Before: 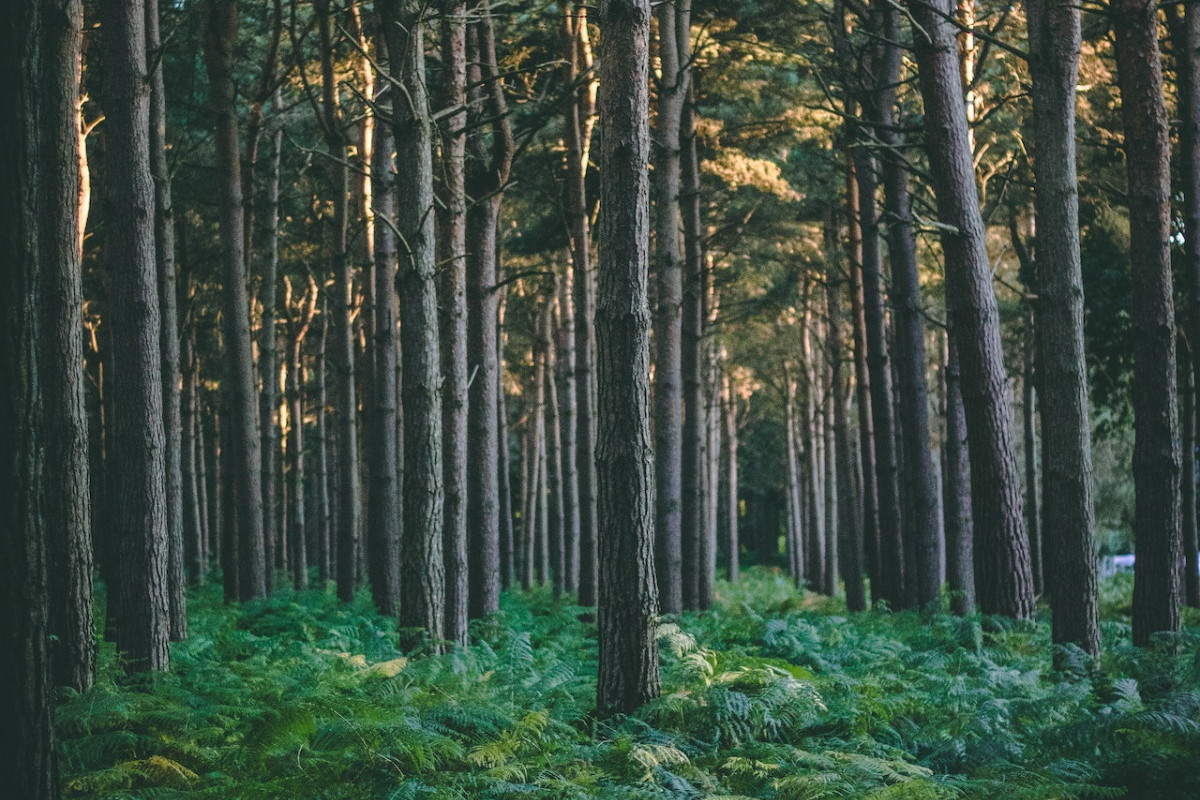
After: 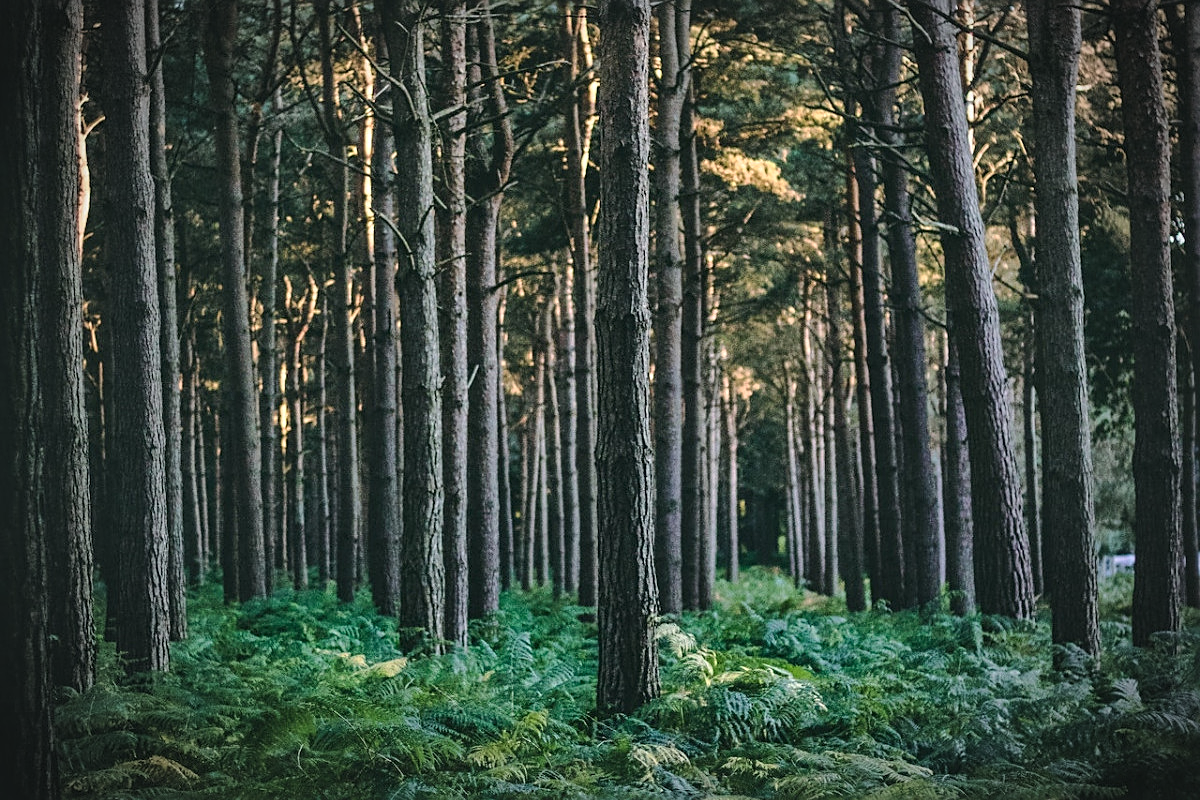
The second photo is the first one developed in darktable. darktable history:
local contrast: mode bilateral grid, contrast 24, coarseness 59, detail 152%, midtone range 0.2
vignetting: automatic ratio true, unbound false
sharpen: on, module defaults
